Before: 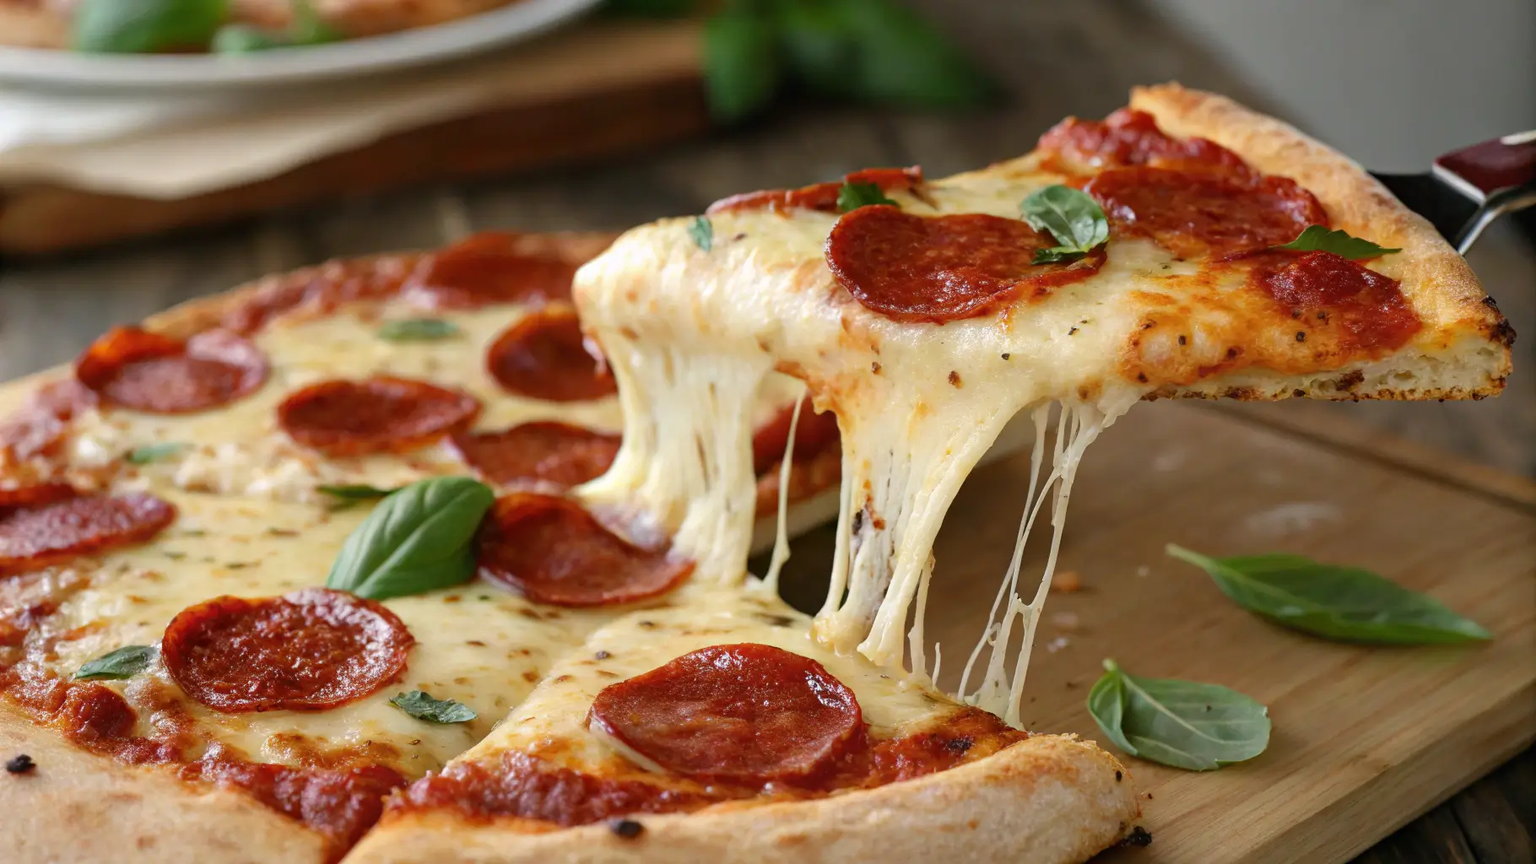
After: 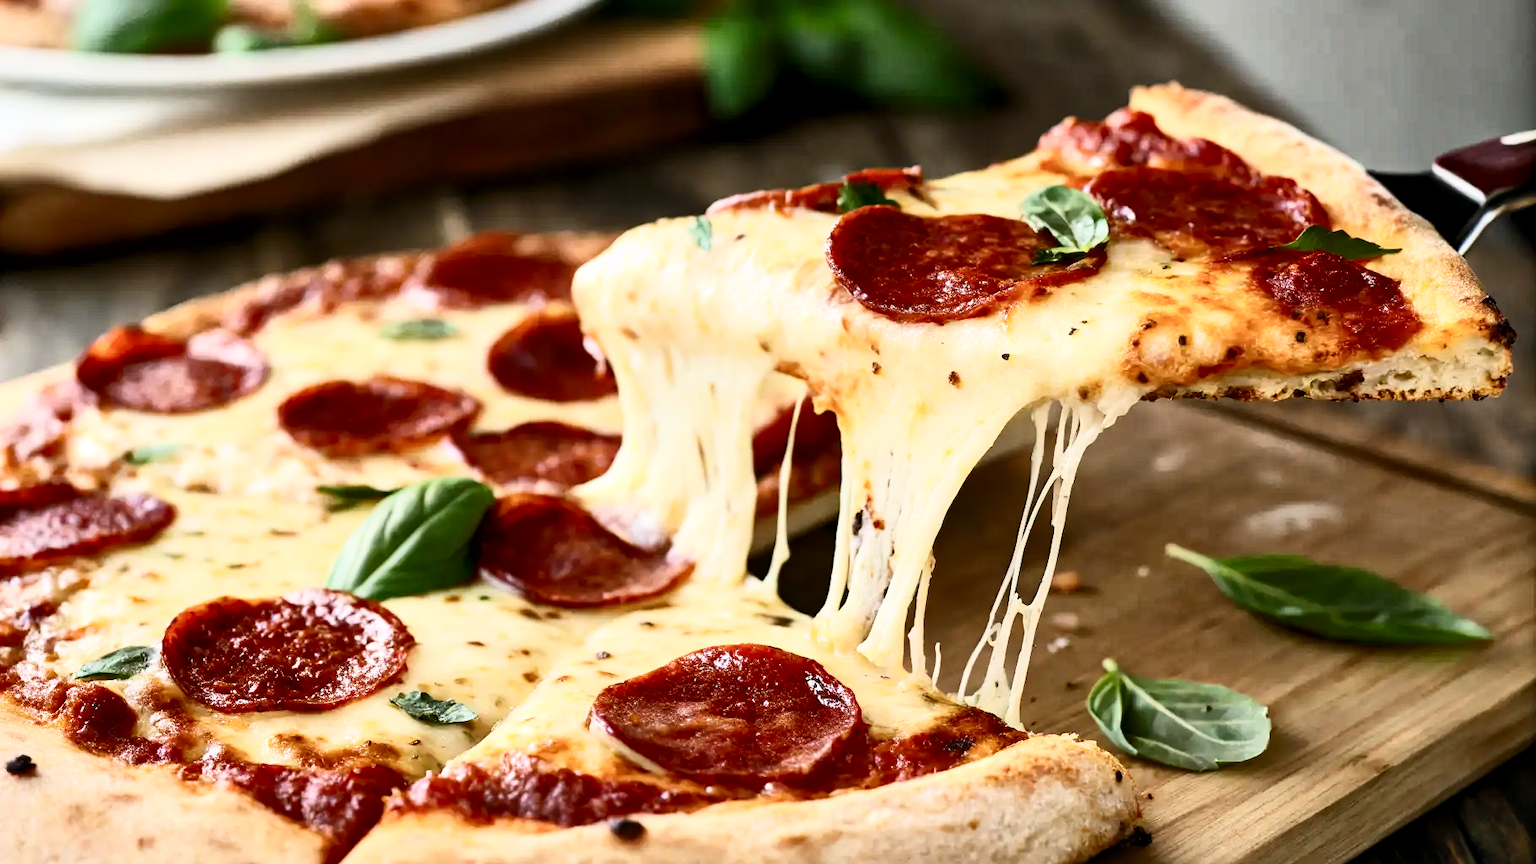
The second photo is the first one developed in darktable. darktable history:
contrast brightness saturation: contrast 0.62, brightness 0.34, saturation 0.14
filmic rgb: black relative exposure -7.65 EV, white relative exposure 4.56 EV, hardness 3.61
local contrast: mode bilateral grid, contrast 20, coarseness 50, detail 148%, midtone range 0.2
shadows and highlights: shadows 49, highlights -41, soften with gaussian
